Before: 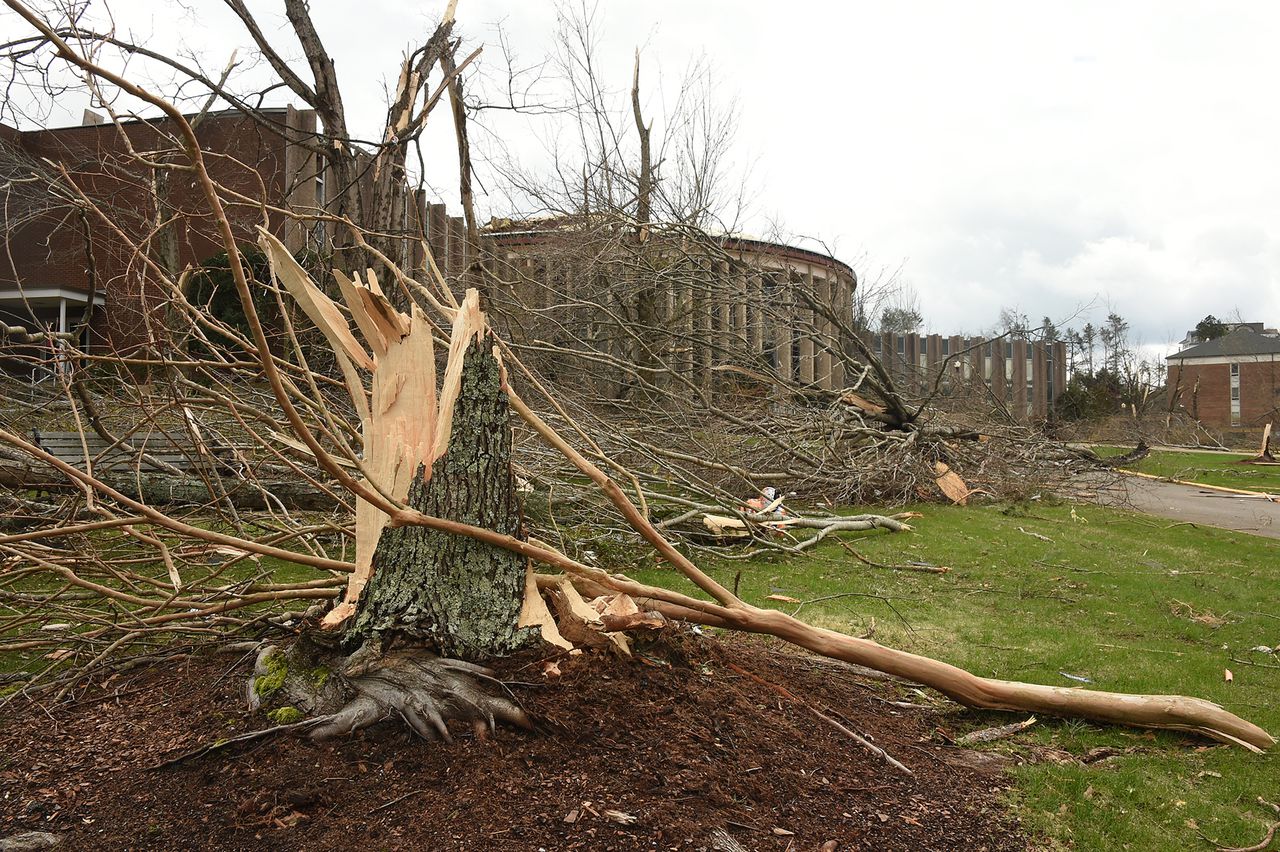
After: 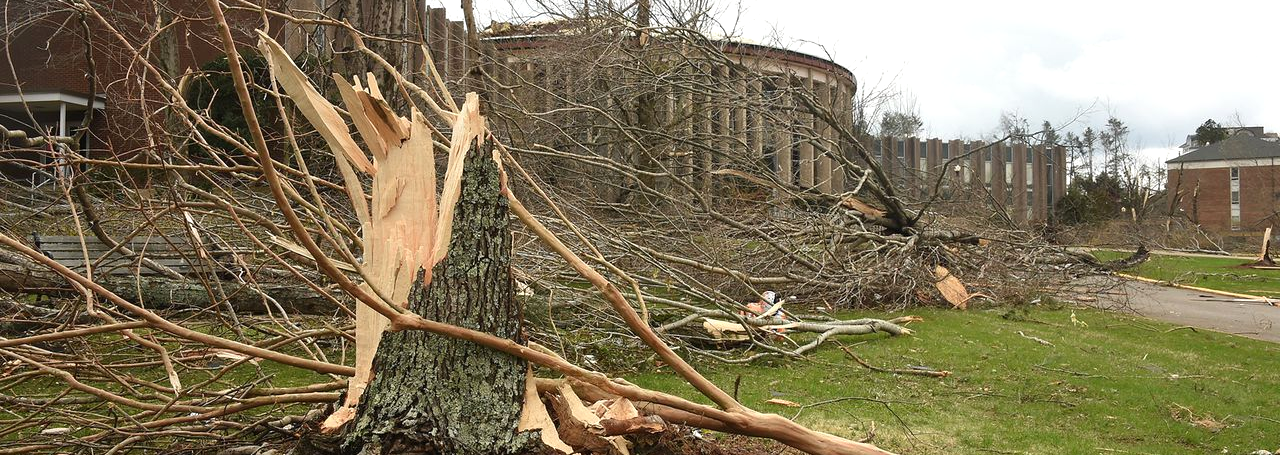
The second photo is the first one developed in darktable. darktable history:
exposure: black level correction 0, exposure 0.2 EV, compensate exposure bias true, compensate highlight preservation false
crop and rotate: top 23.043%, bottom 23.437%
